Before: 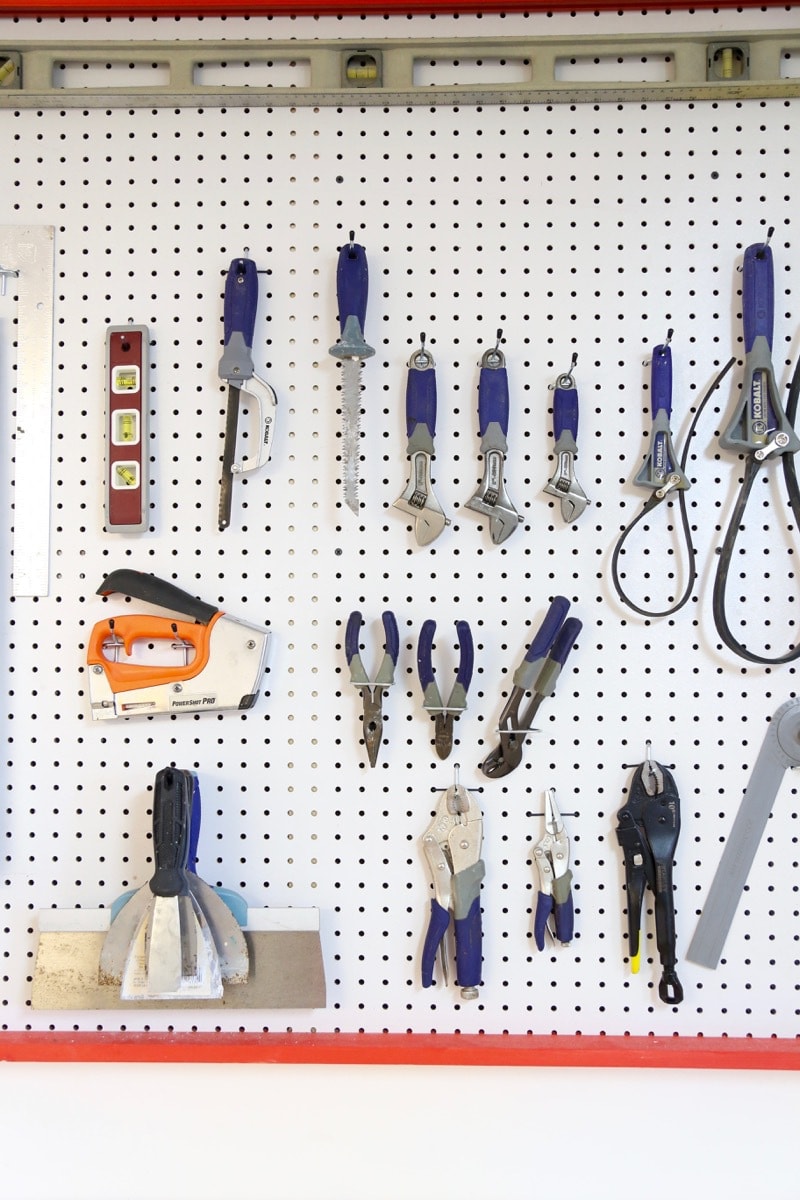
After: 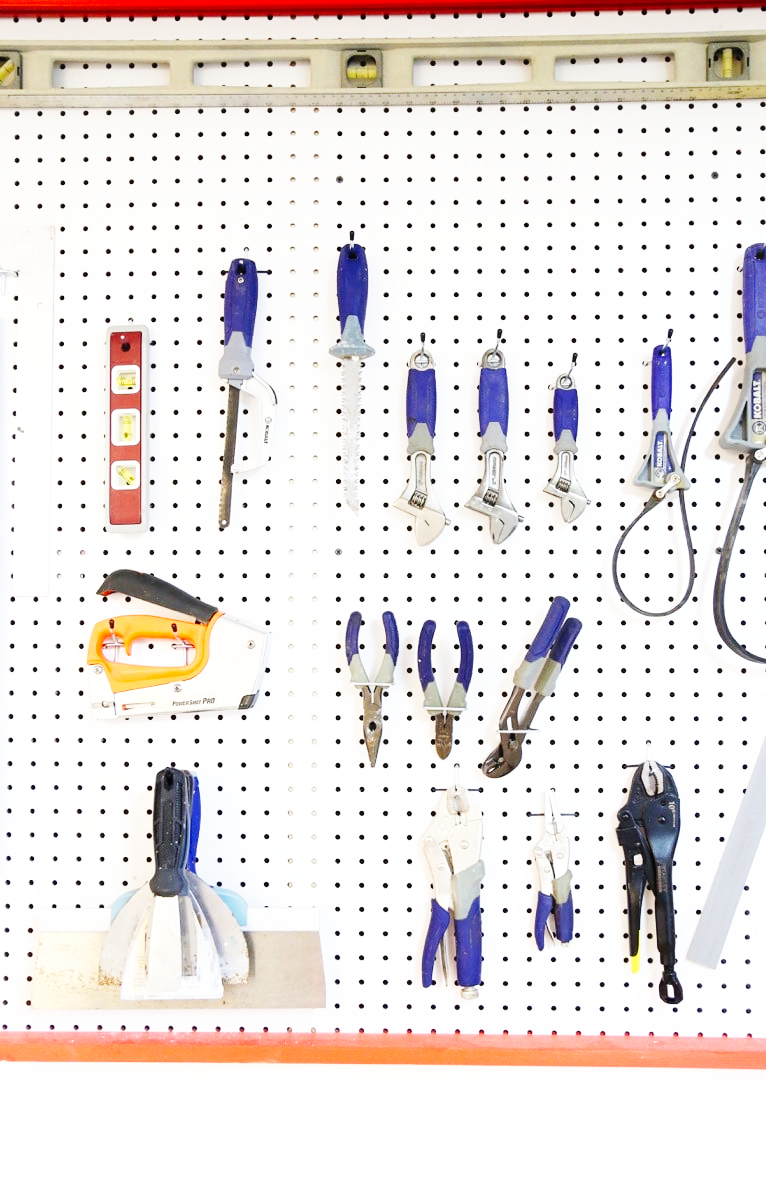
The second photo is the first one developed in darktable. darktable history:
base curve: curves: ch0 [(0, 0.003) (0.001, 0.002) (0.006, 0.004) (0.02, 0.022) (0.048, 0.086) (0.094, 0.234) (0.162, 0.431) (0.258, 0.629) (0.385, 0.8) (0.548, 0.918) (0.751, 0.988) (1, 1)], preserve colors none
contrast equalizer: y [[0.513, 0.565, 0.608, 0.562, 0.512, 0.5], [0.5 ×6], [0.5, 0.5, 0.5, 0.528, 0.598, 0.658], [0 ×6], [0 ×6]], mix -0.287
crop: right 4.222%, bottom 0.021%
